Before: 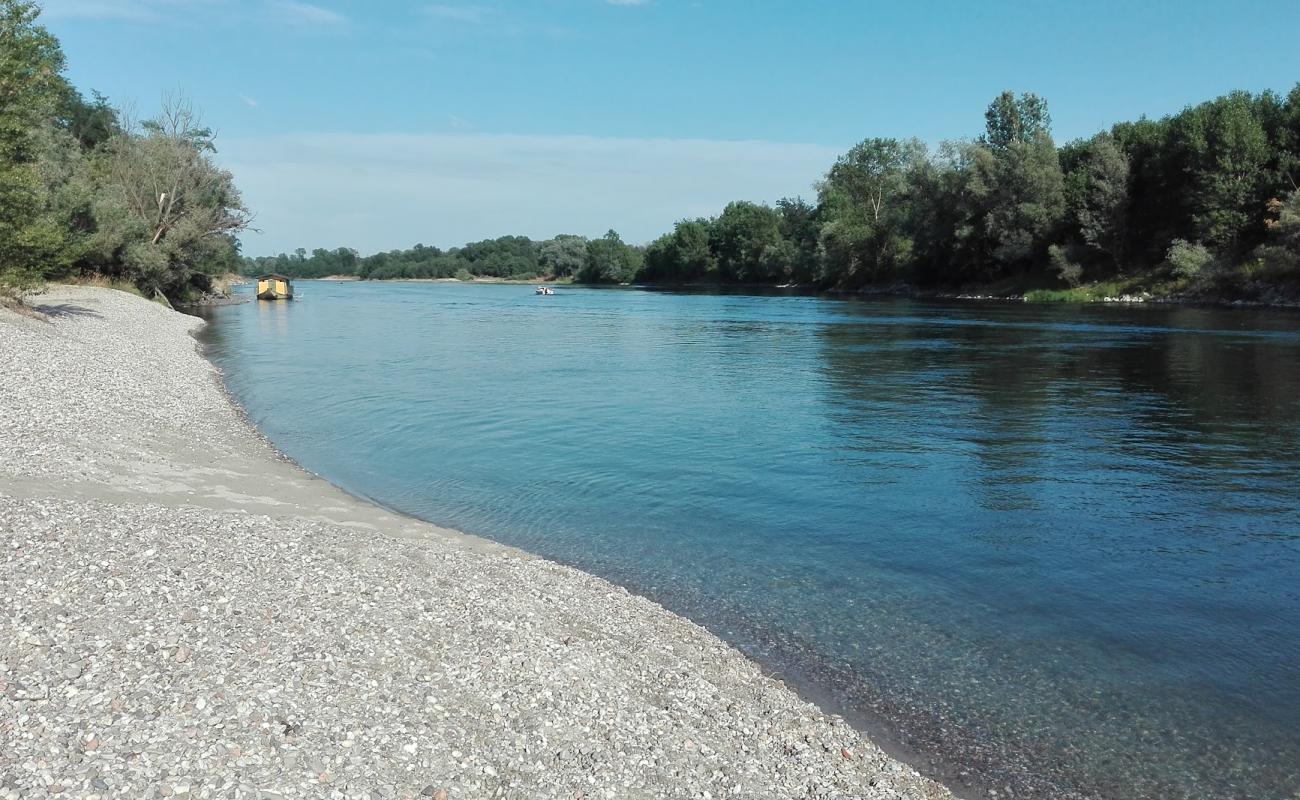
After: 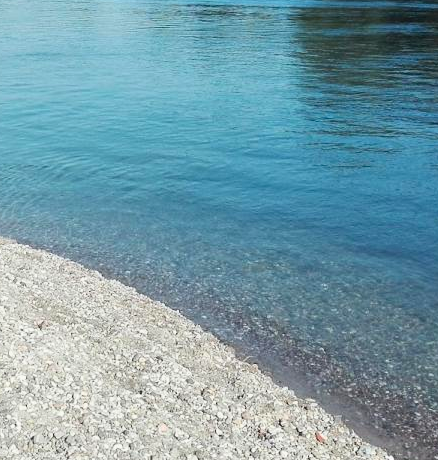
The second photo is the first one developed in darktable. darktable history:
contrast brightness saturation: contrast 0.203, brightness 0.161, saturation 0.217
exposure: exposure -0.153 EV, compensate highlight preservation false
crop: left 40.466%, top 39.547%, right 25.821%, bottom 2.934%
